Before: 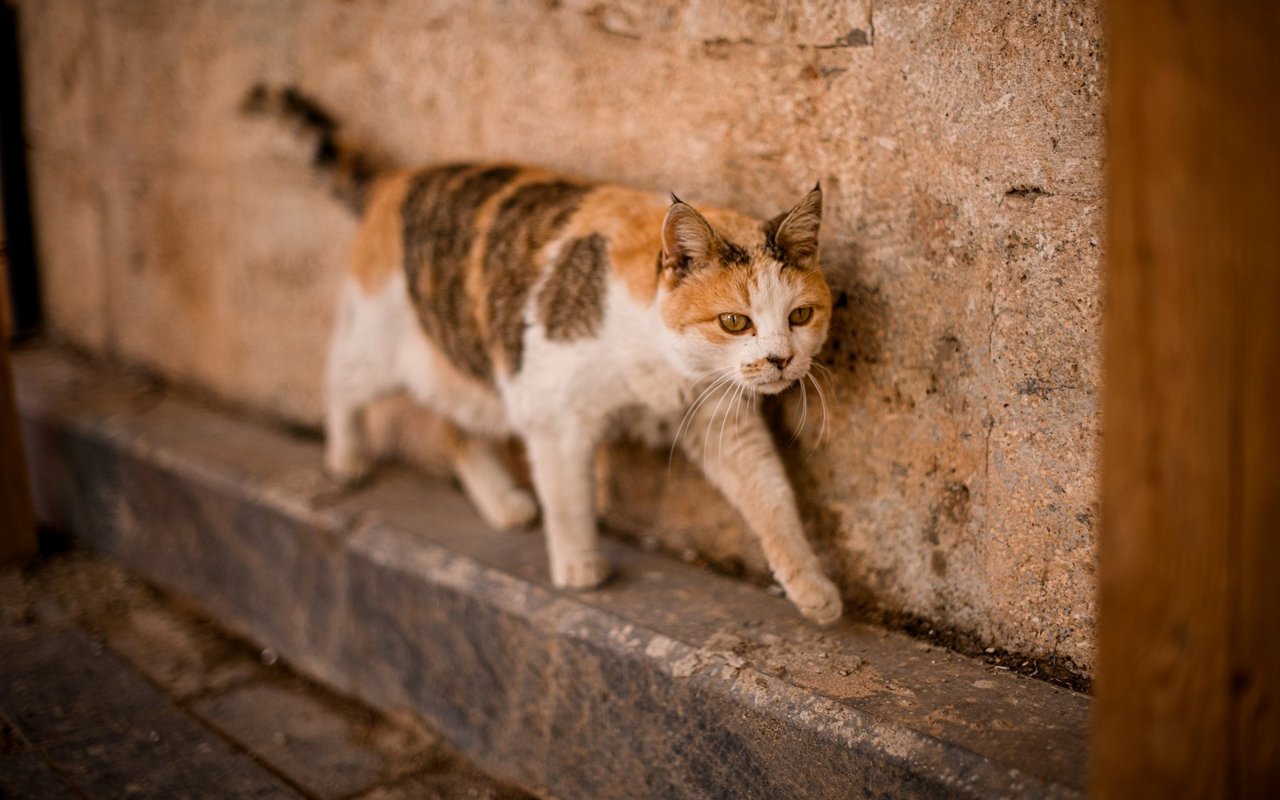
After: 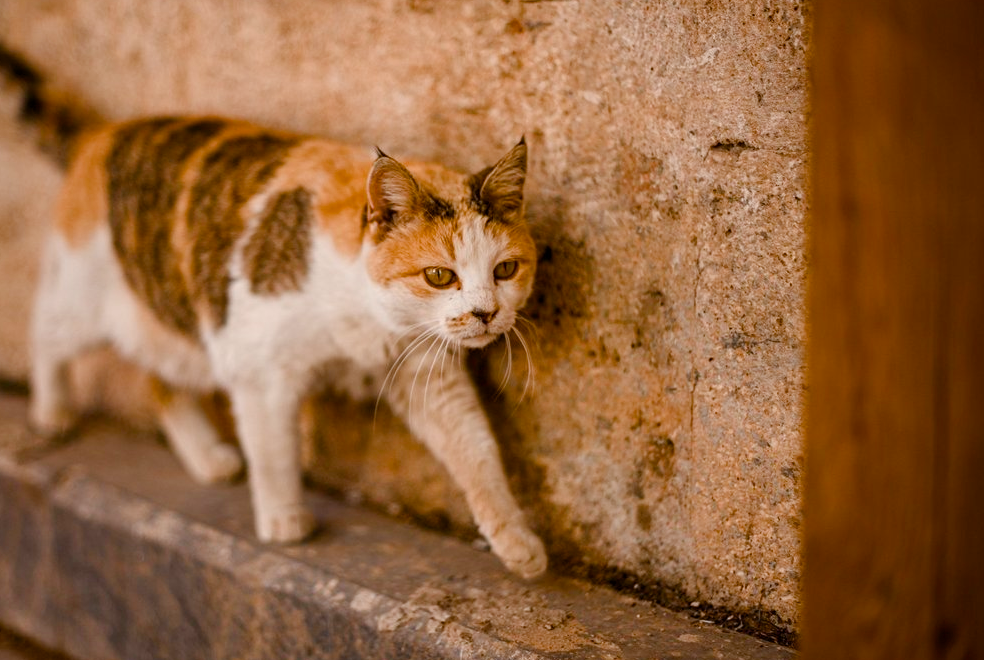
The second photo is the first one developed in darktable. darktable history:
crop: left 23.063%, top 5.854%, bottom 11.565%
exposure: compensate exposure bias true, compensate highlight preservation false
color balance rgb: shadows lift › hue 84.72°, perceptual saturation grading › global saturation 0.068%, perceptual saturation grading › highlights -18.068%, perceptual saturation grading › mid-tones 32.516%, perceptual saturation grading › shadows 50.391%
